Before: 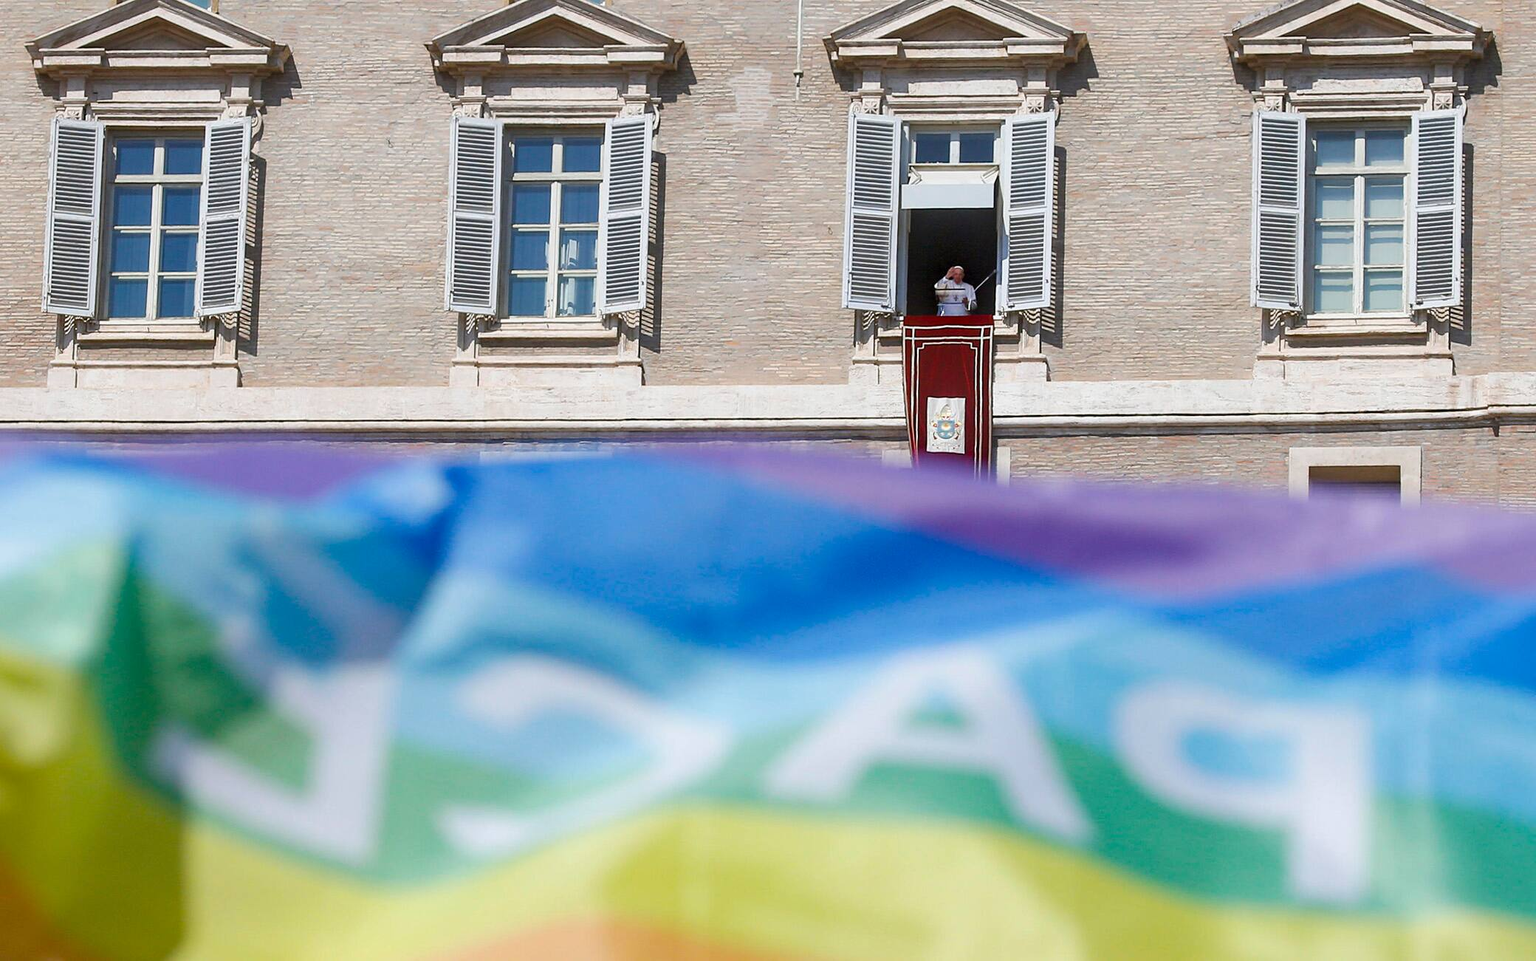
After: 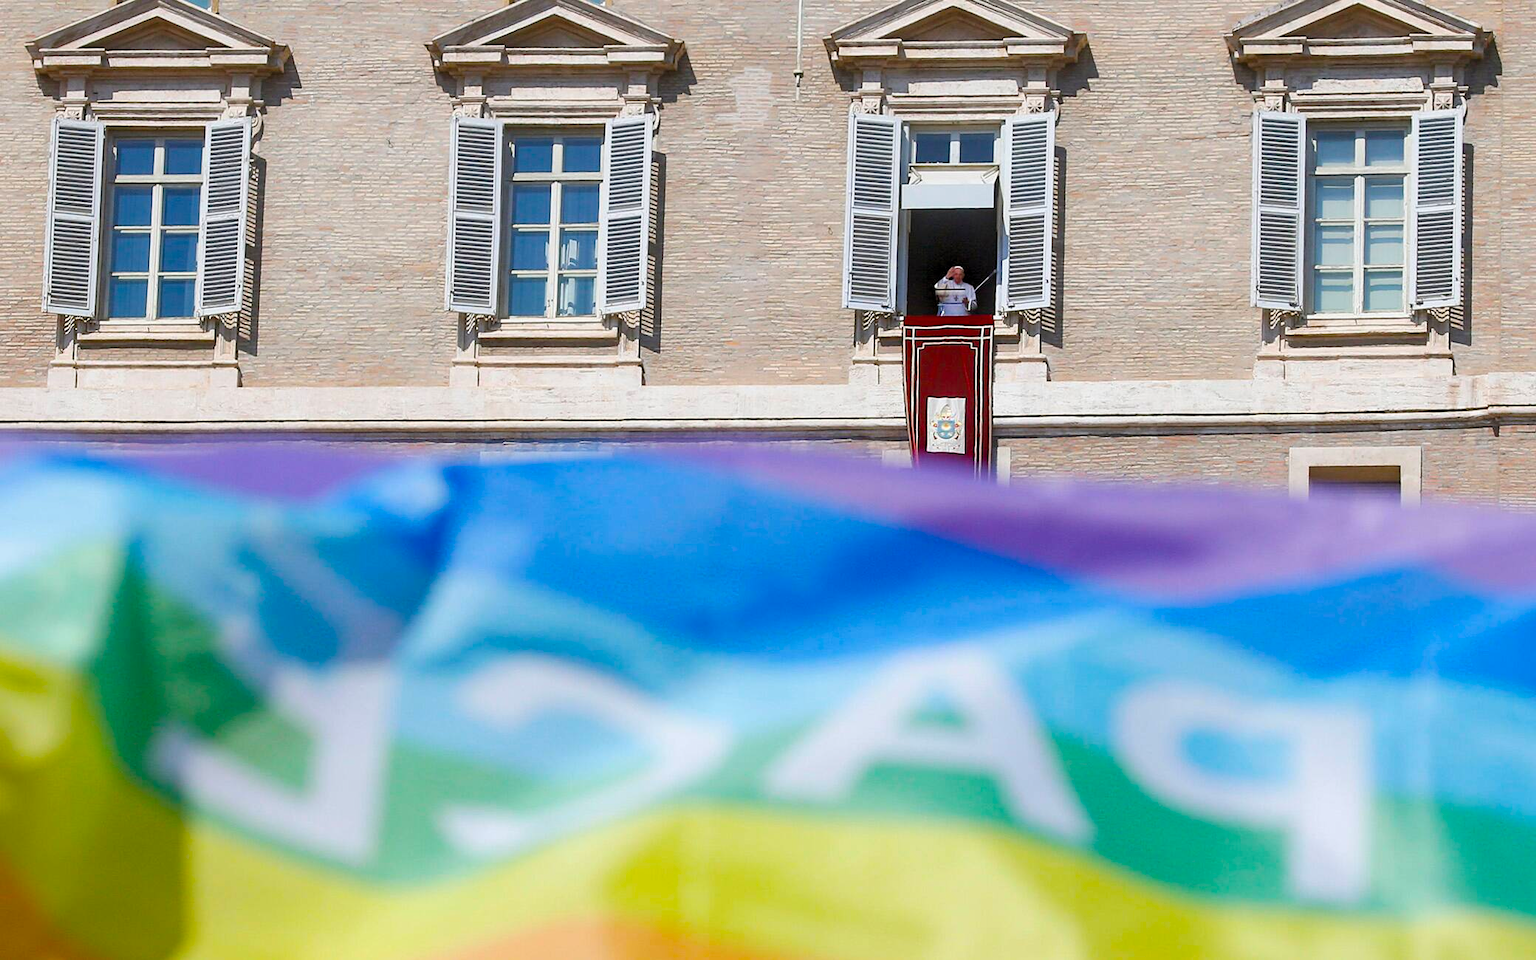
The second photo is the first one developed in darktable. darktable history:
levels: levels [0.018, 0.493, 1]
color balance: output saturation 120%
